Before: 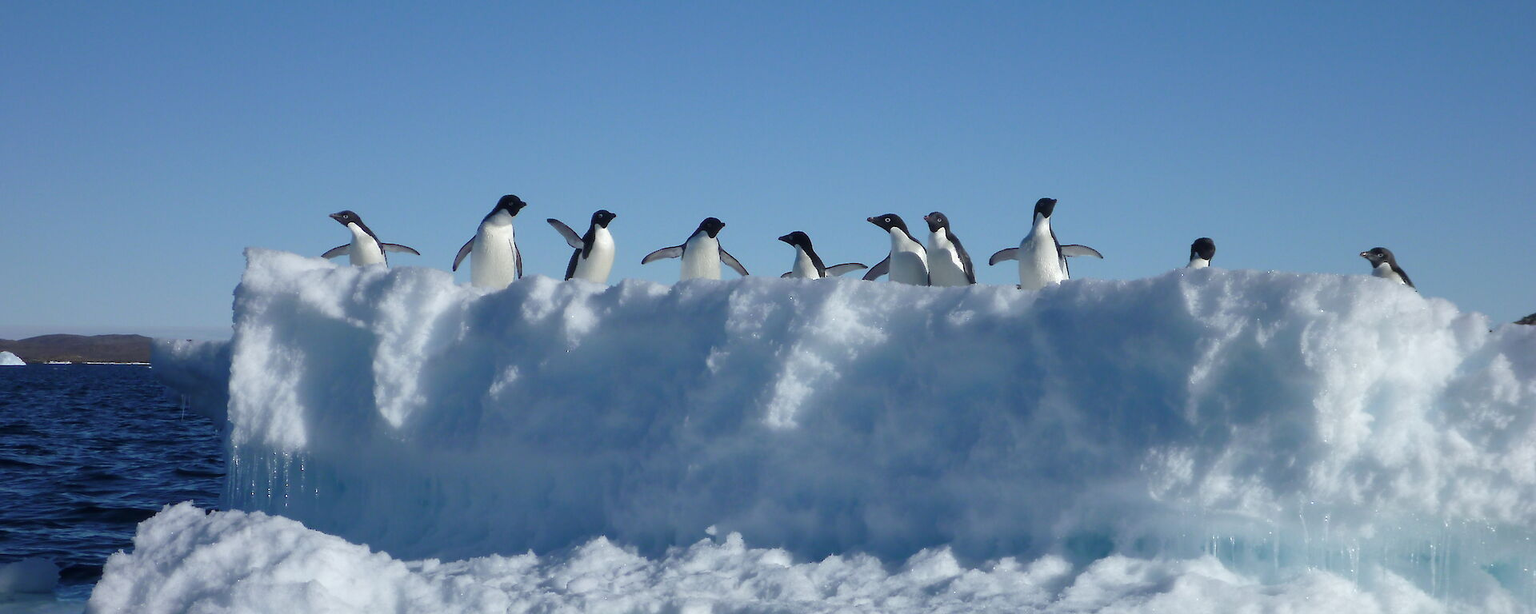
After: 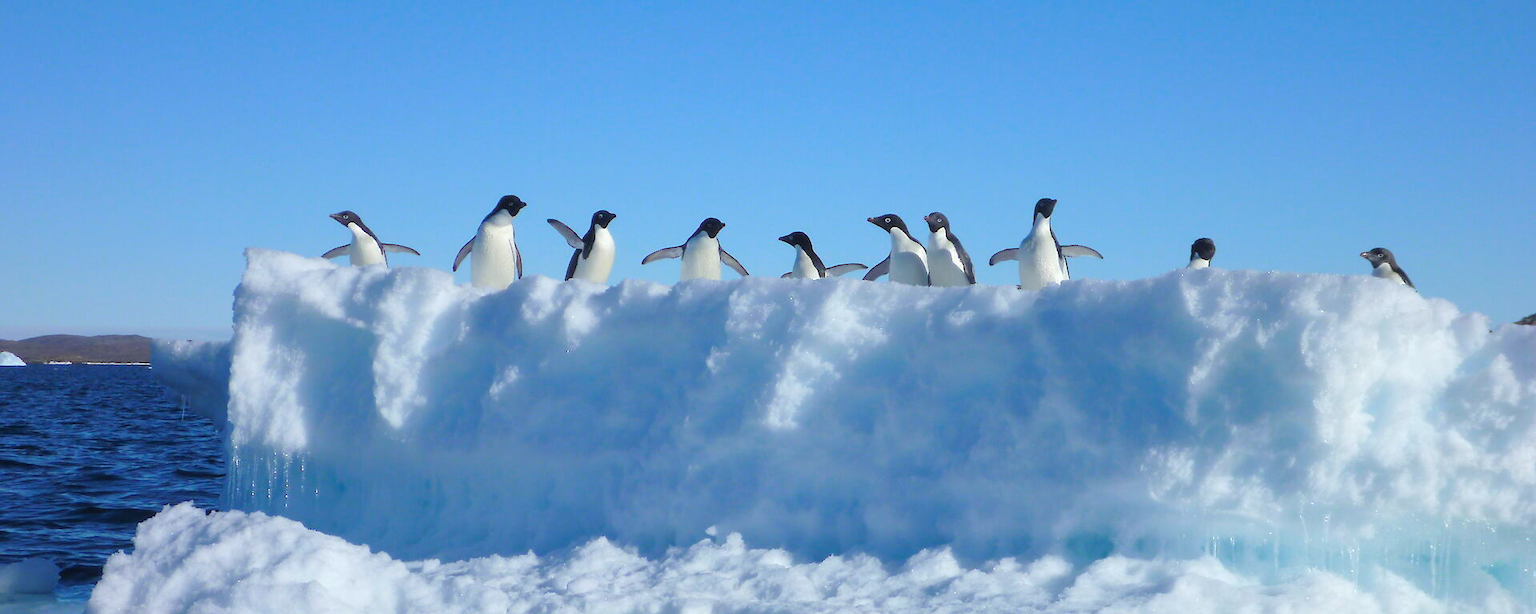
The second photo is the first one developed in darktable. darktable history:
contrast brightness saturation: contrast 0.067, brightness 0.178, saturation 0.414
